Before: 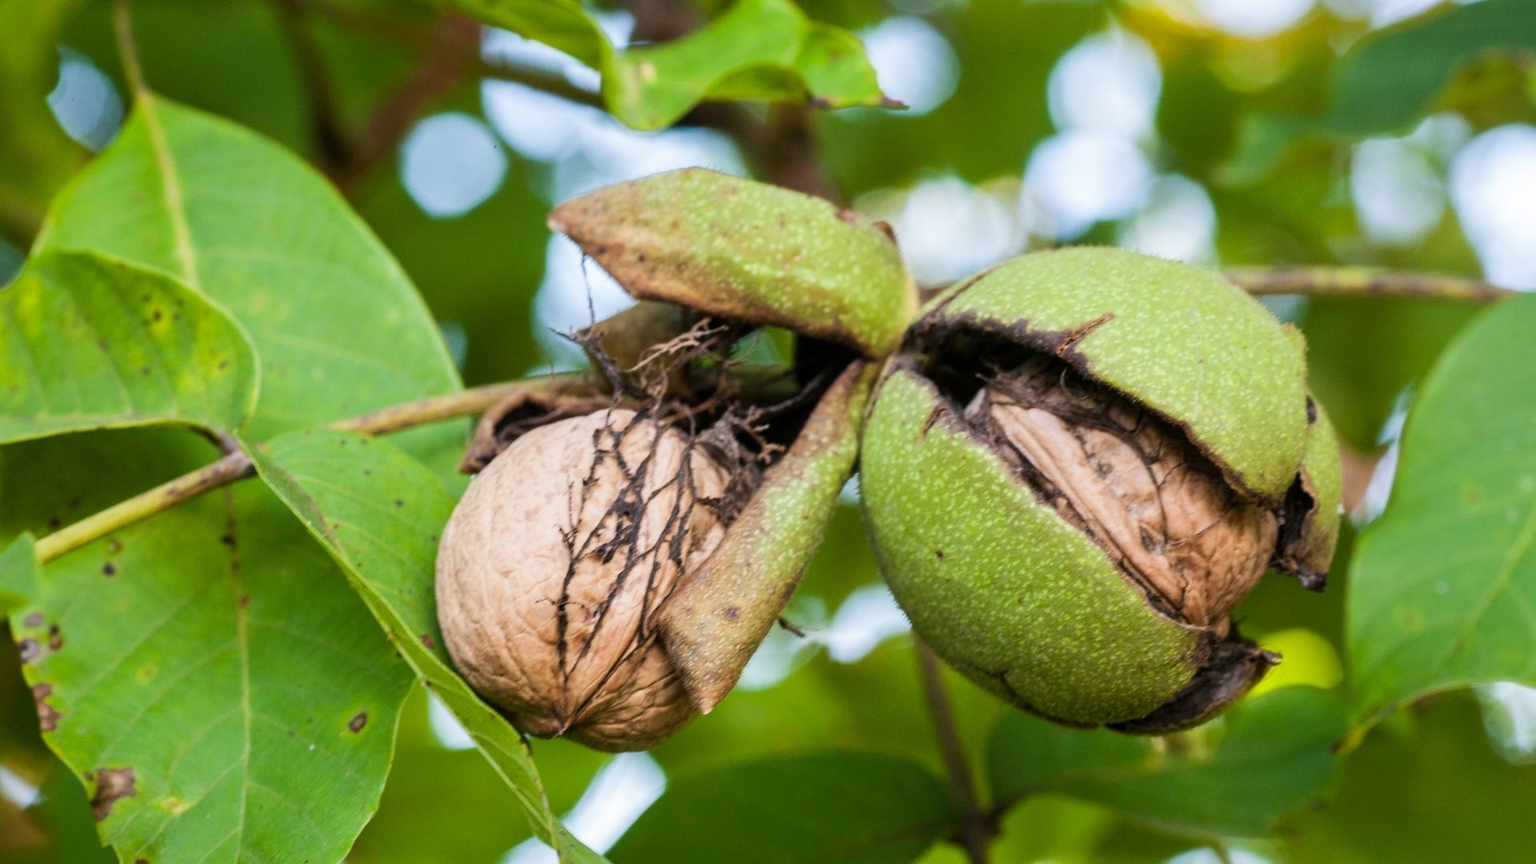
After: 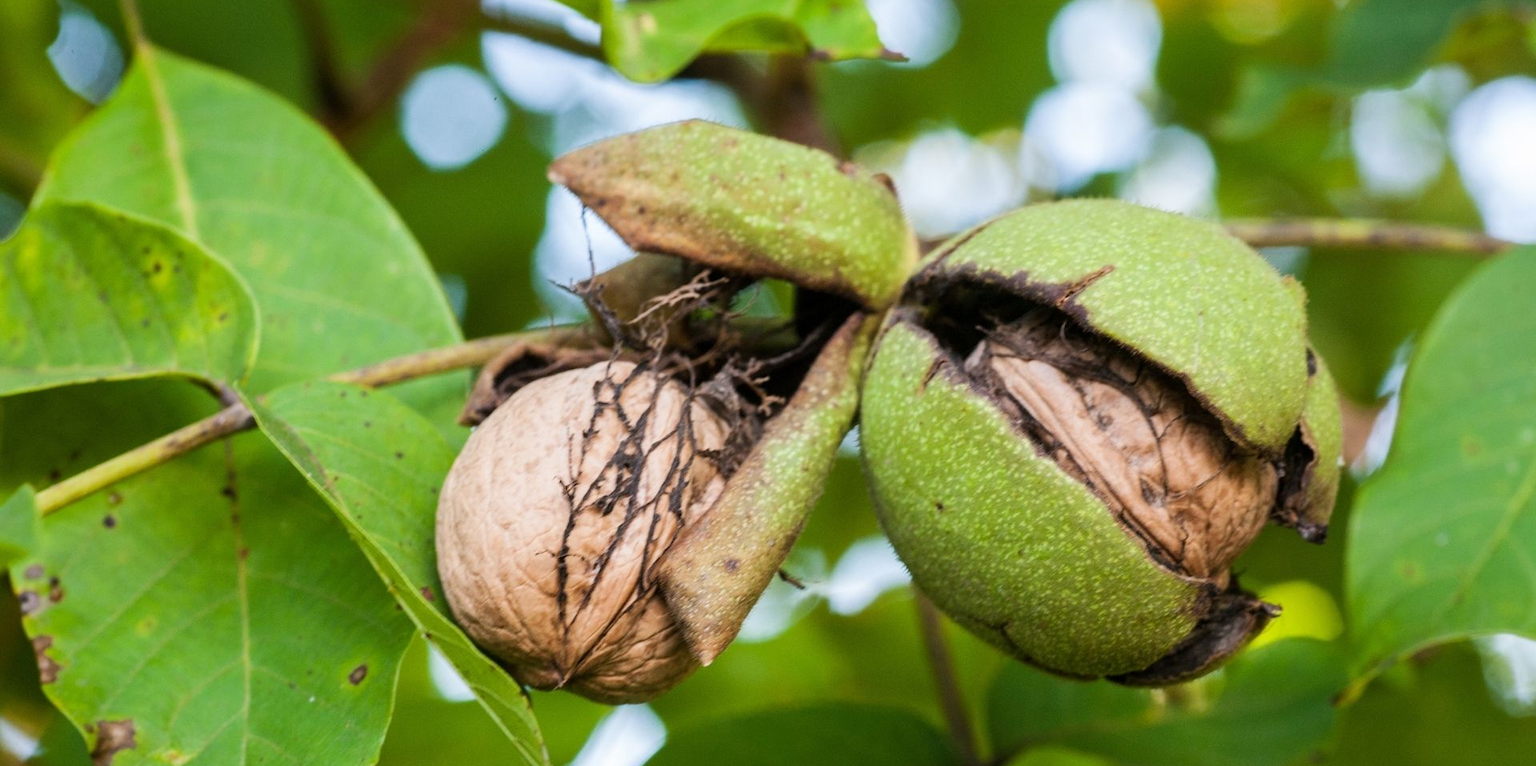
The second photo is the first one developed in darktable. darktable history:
vibrance: vibrance 0%
crop and rotate: top 5.609%, bottom 5.609%
